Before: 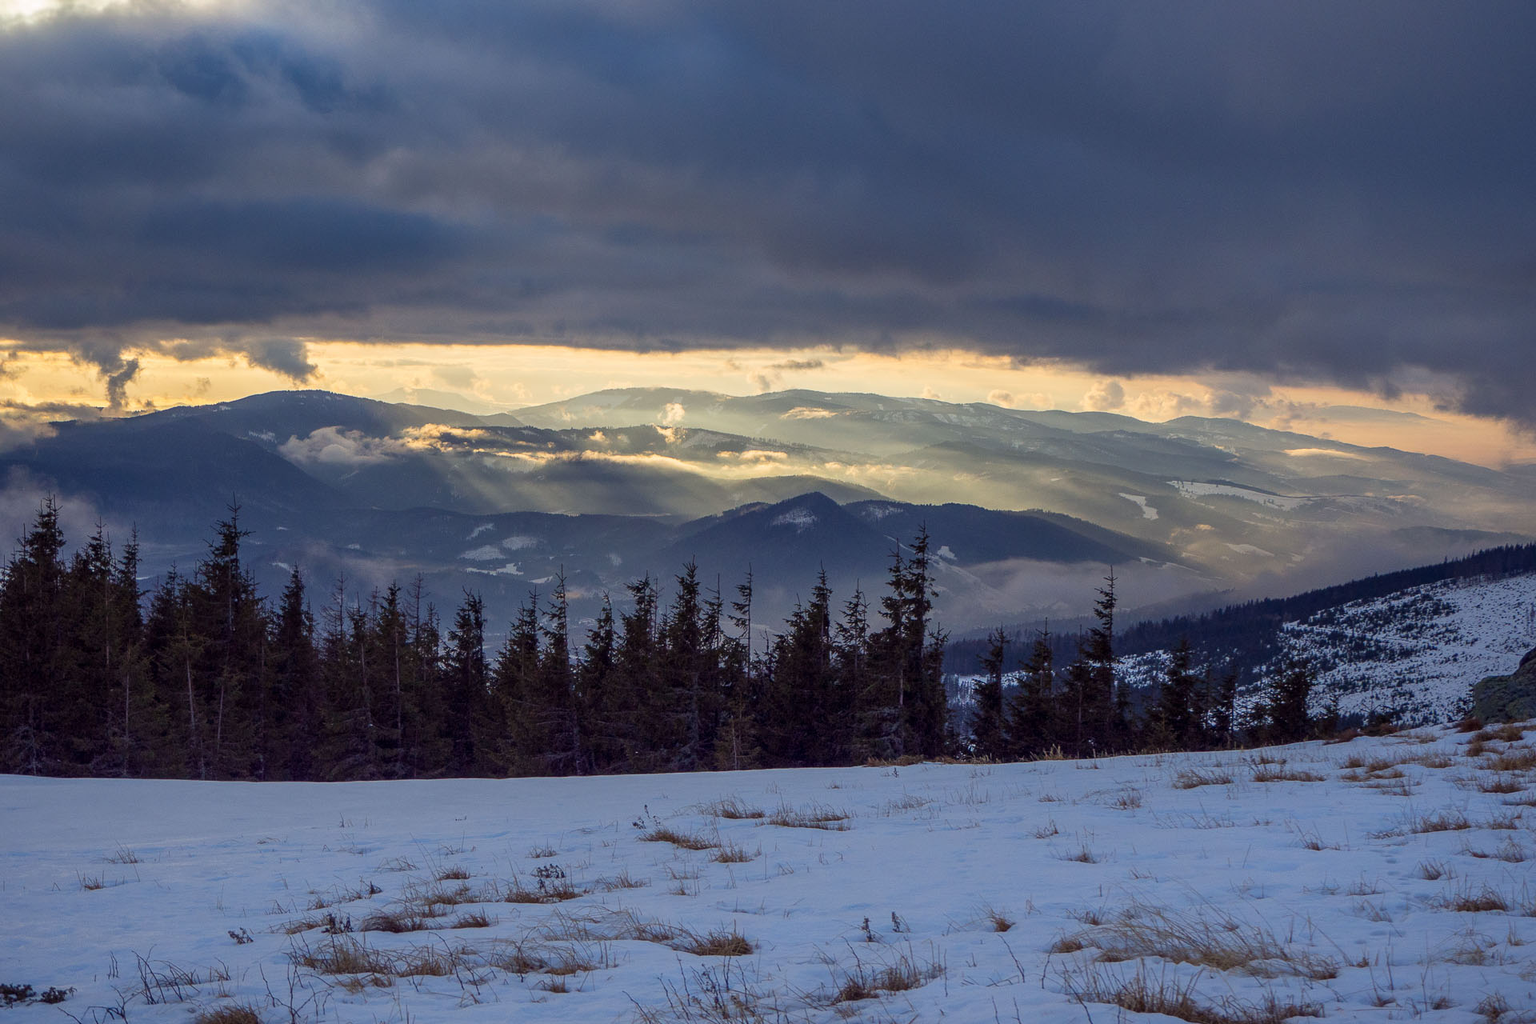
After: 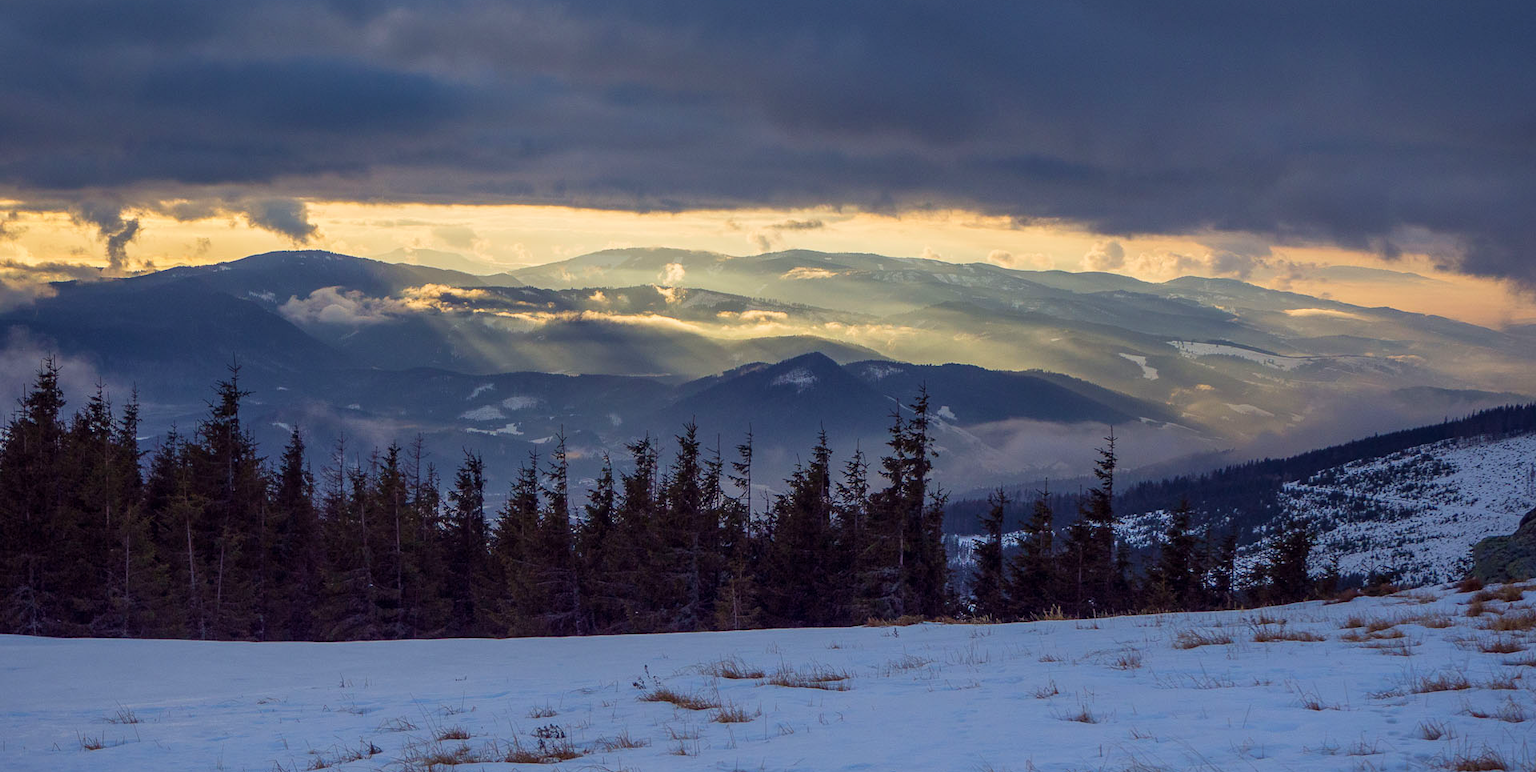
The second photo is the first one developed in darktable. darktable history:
crop: top 13.727%, bottom 10.882%
velvia: on, module defaults
